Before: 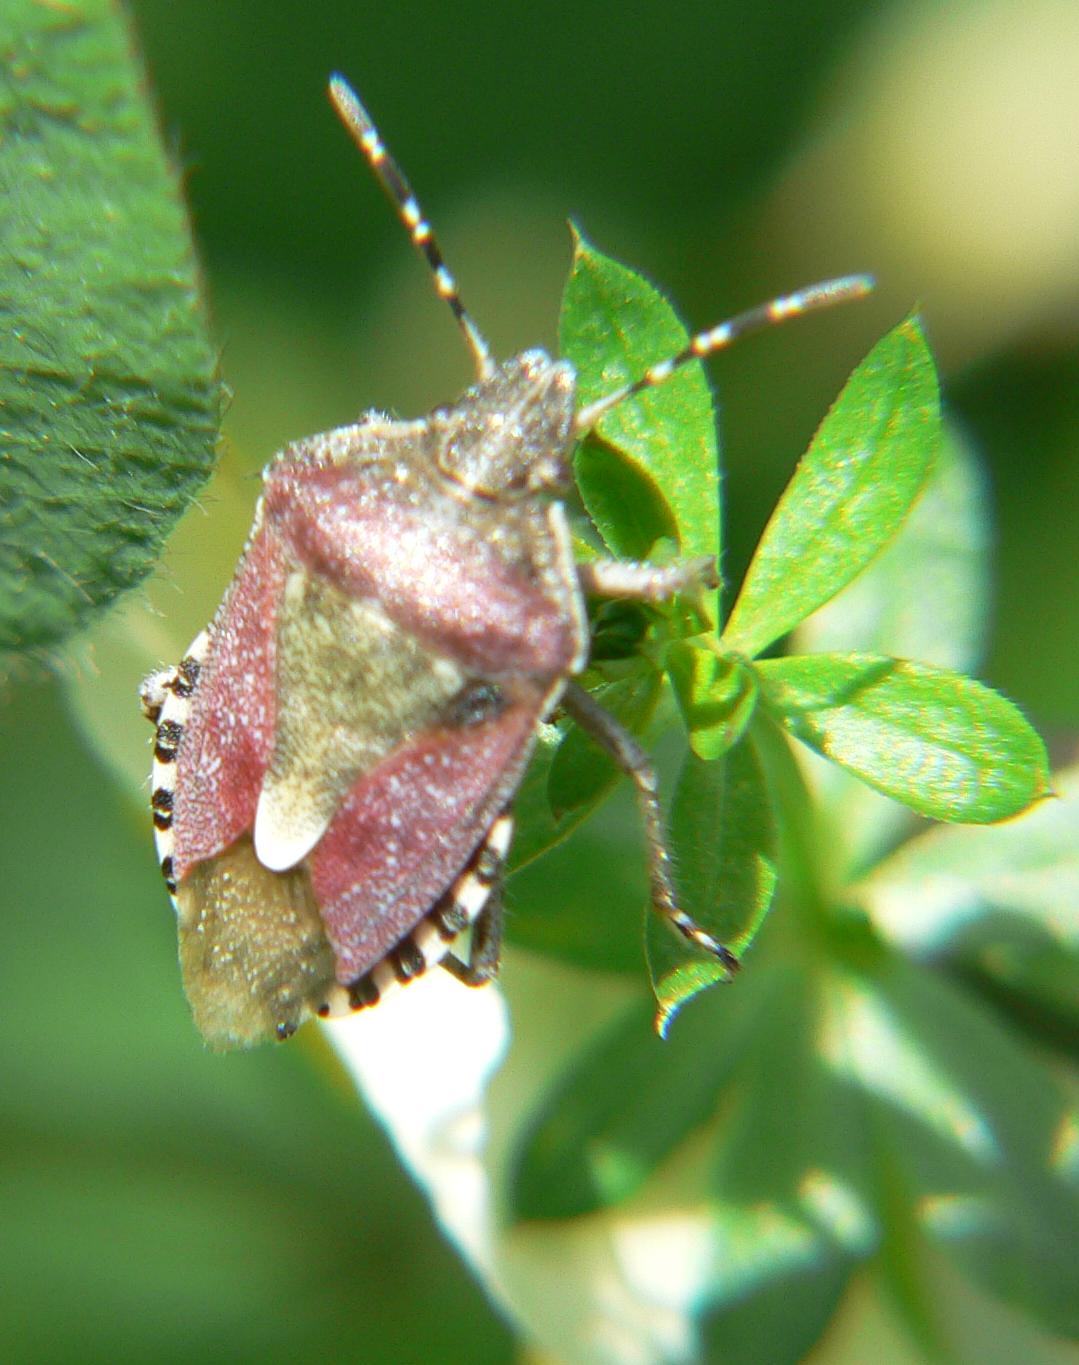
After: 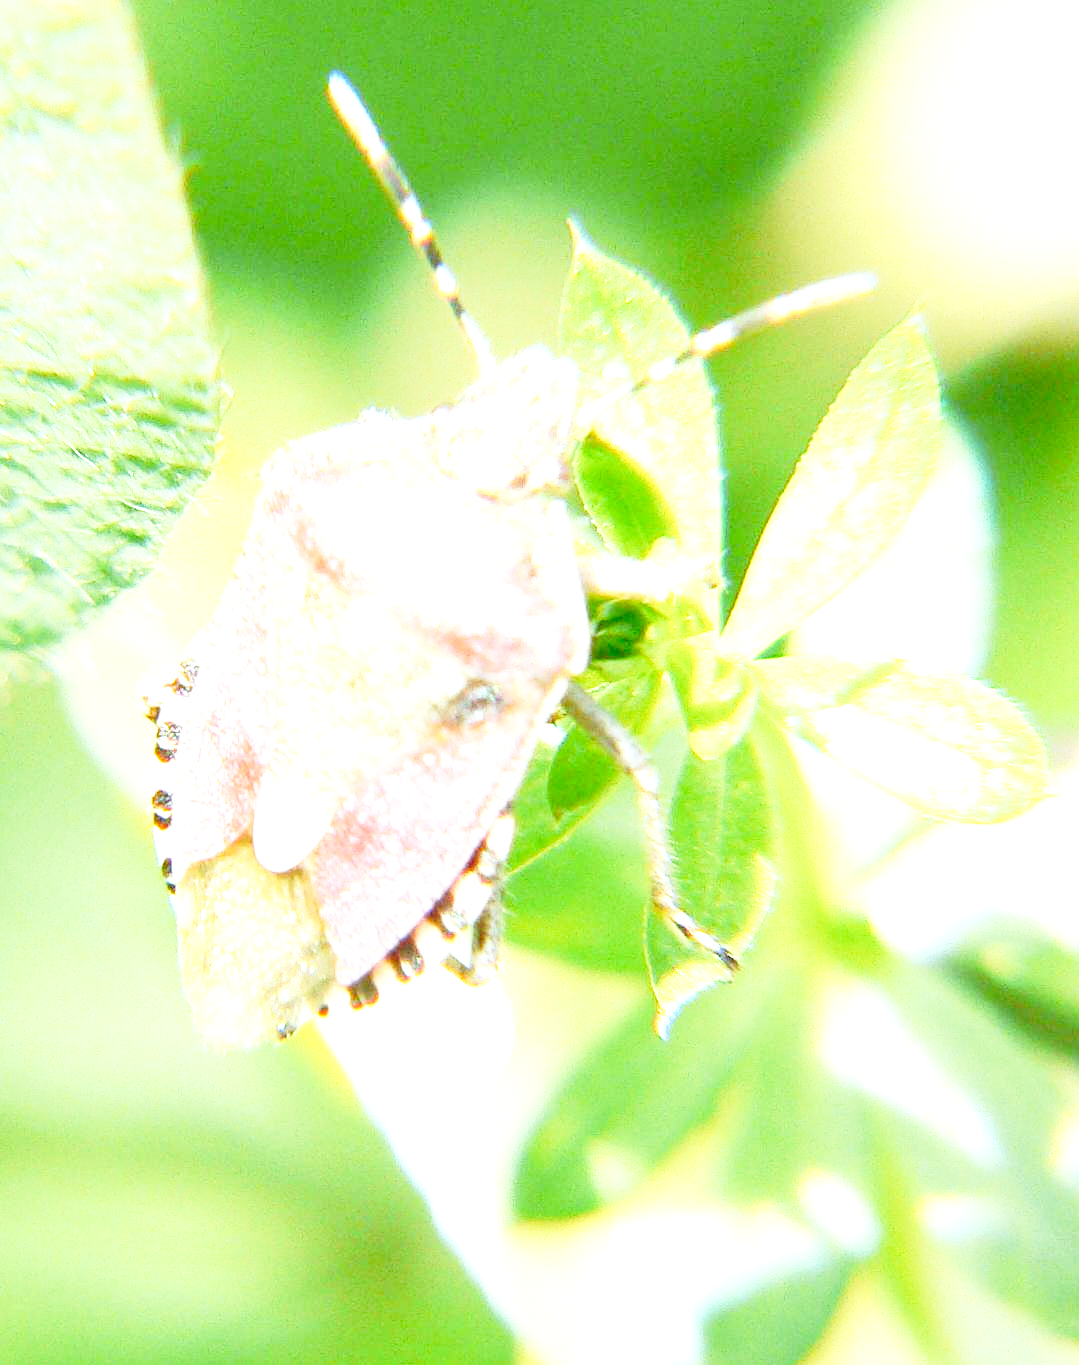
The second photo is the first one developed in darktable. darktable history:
base curve: curves: ch0 [(0, 0) (0.028, 0.03) (0.121, 0.232) (0.46, 0.748) (0.859, 0.968) (1, 1)], preserve colors none
sharpen: amount 0.202
exposure: exposure 2.057 EV, compensate highlight preservation false
